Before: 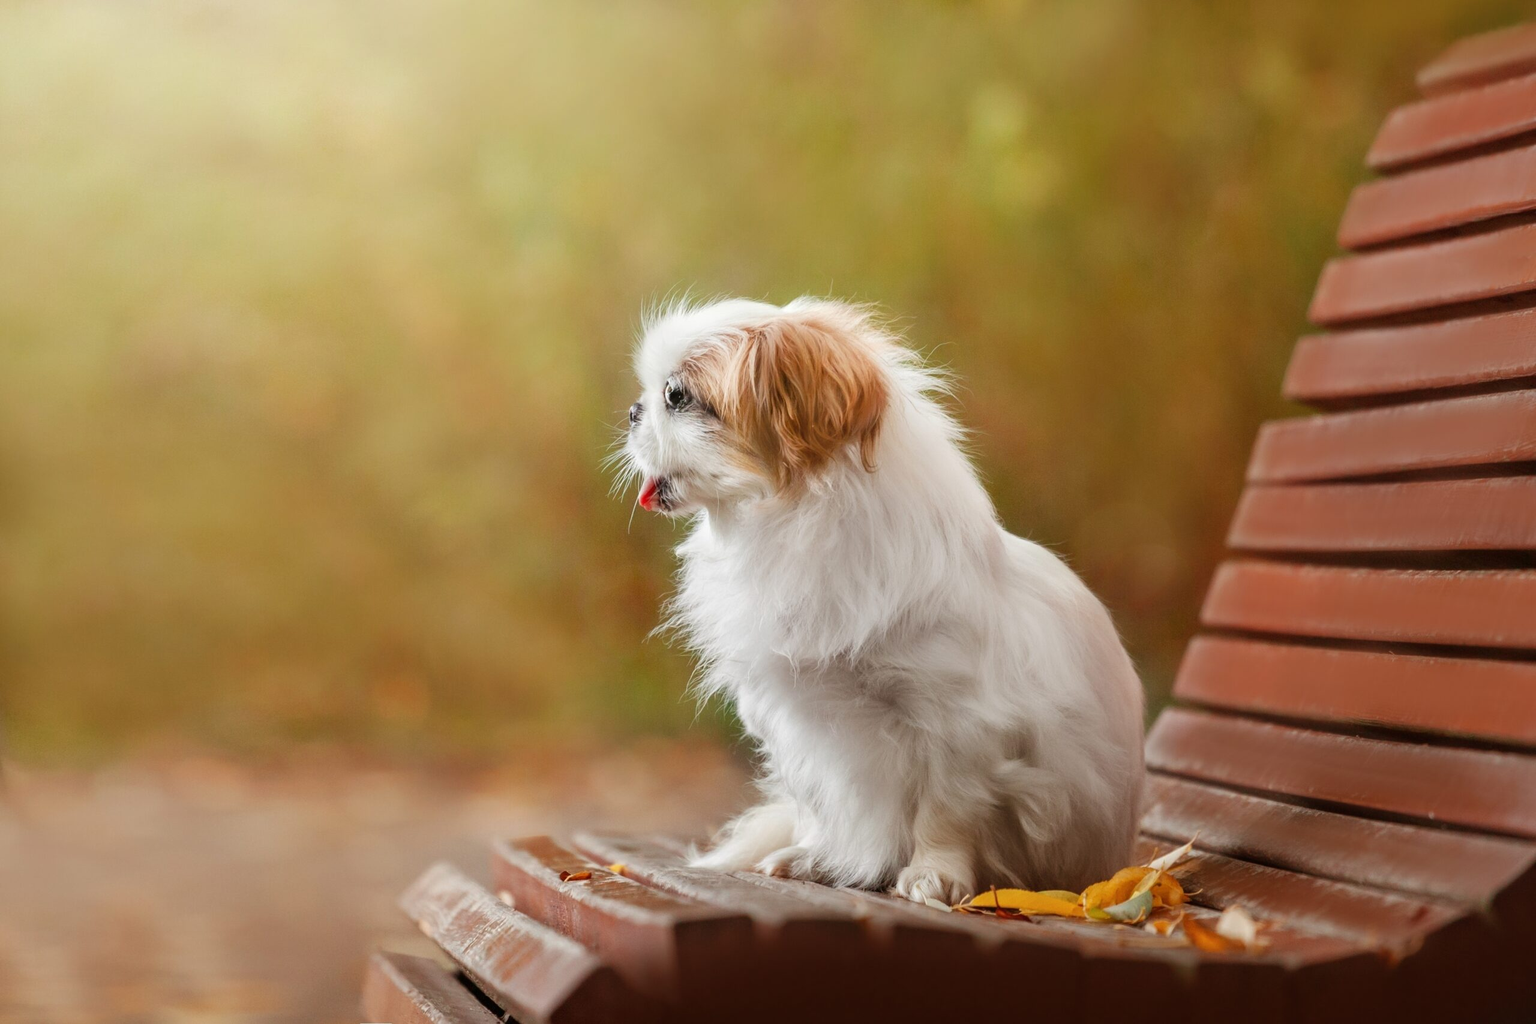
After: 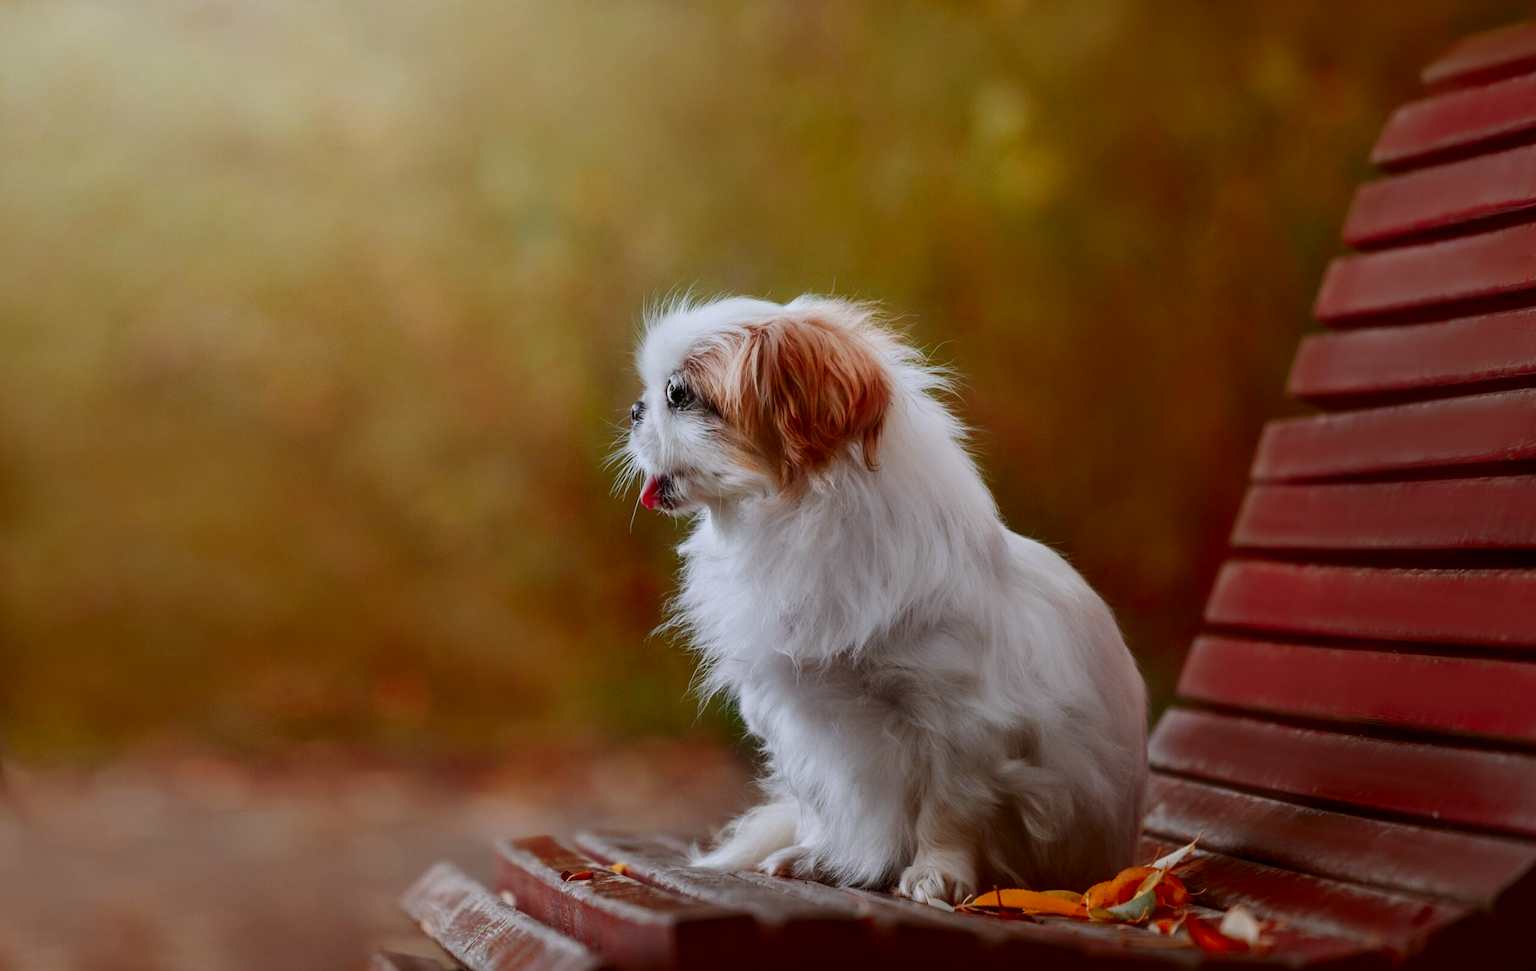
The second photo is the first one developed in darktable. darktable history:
exposure: exposure -0.373 EV, compensate exposure bias true, compensate highlight preservation false
color zones: curves: ch1 [(0.263, 0.53) (0.376, 0.287) (0.487, 0.512) (0.748, 0.547) (1, 0.513)]; ch2 [(0.262, 0.45) (0.751, 0.477)]
color calibration: illuminant as shot in camera, x 0.358, y 0.373, temperature 4628.91 K
crop: top 0.337%, right 0.261%, bottom 5.051%
contrast brightness saturation: contrast 0.13, brightness -0.232, saturation 0.137
